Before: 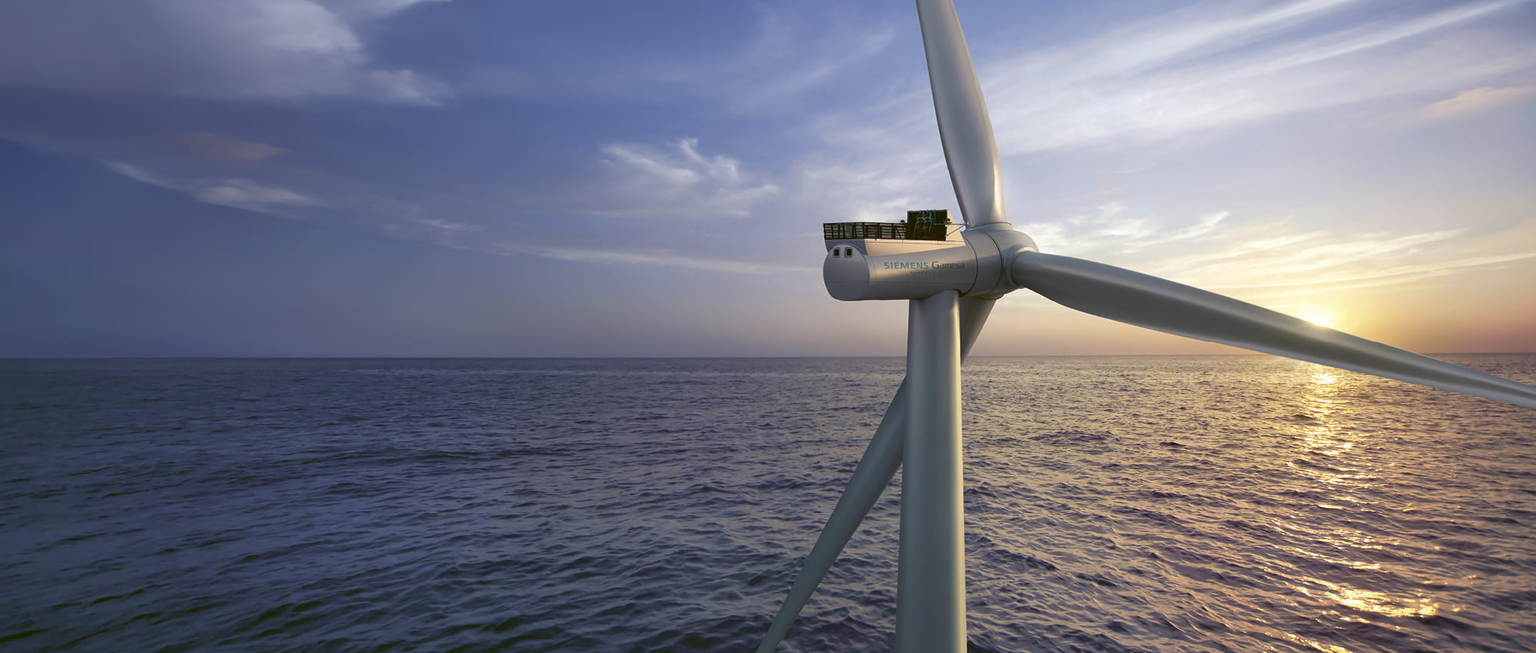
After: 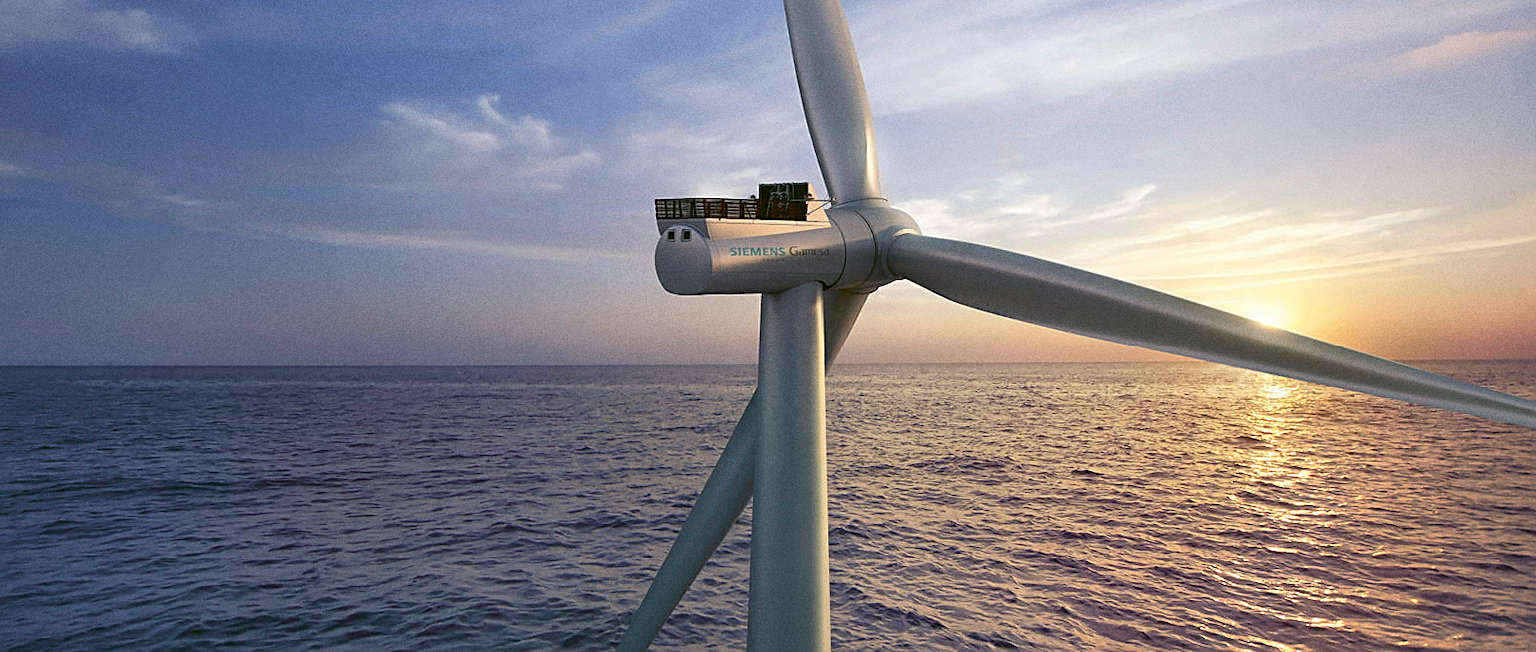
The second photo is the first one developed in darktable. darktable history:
crop: left 19.159%, top 9.58%, bottom 9.58%
grain: coarseness 0.09 ISO
sharpen: on, module defaults
white balance: emerald 1
